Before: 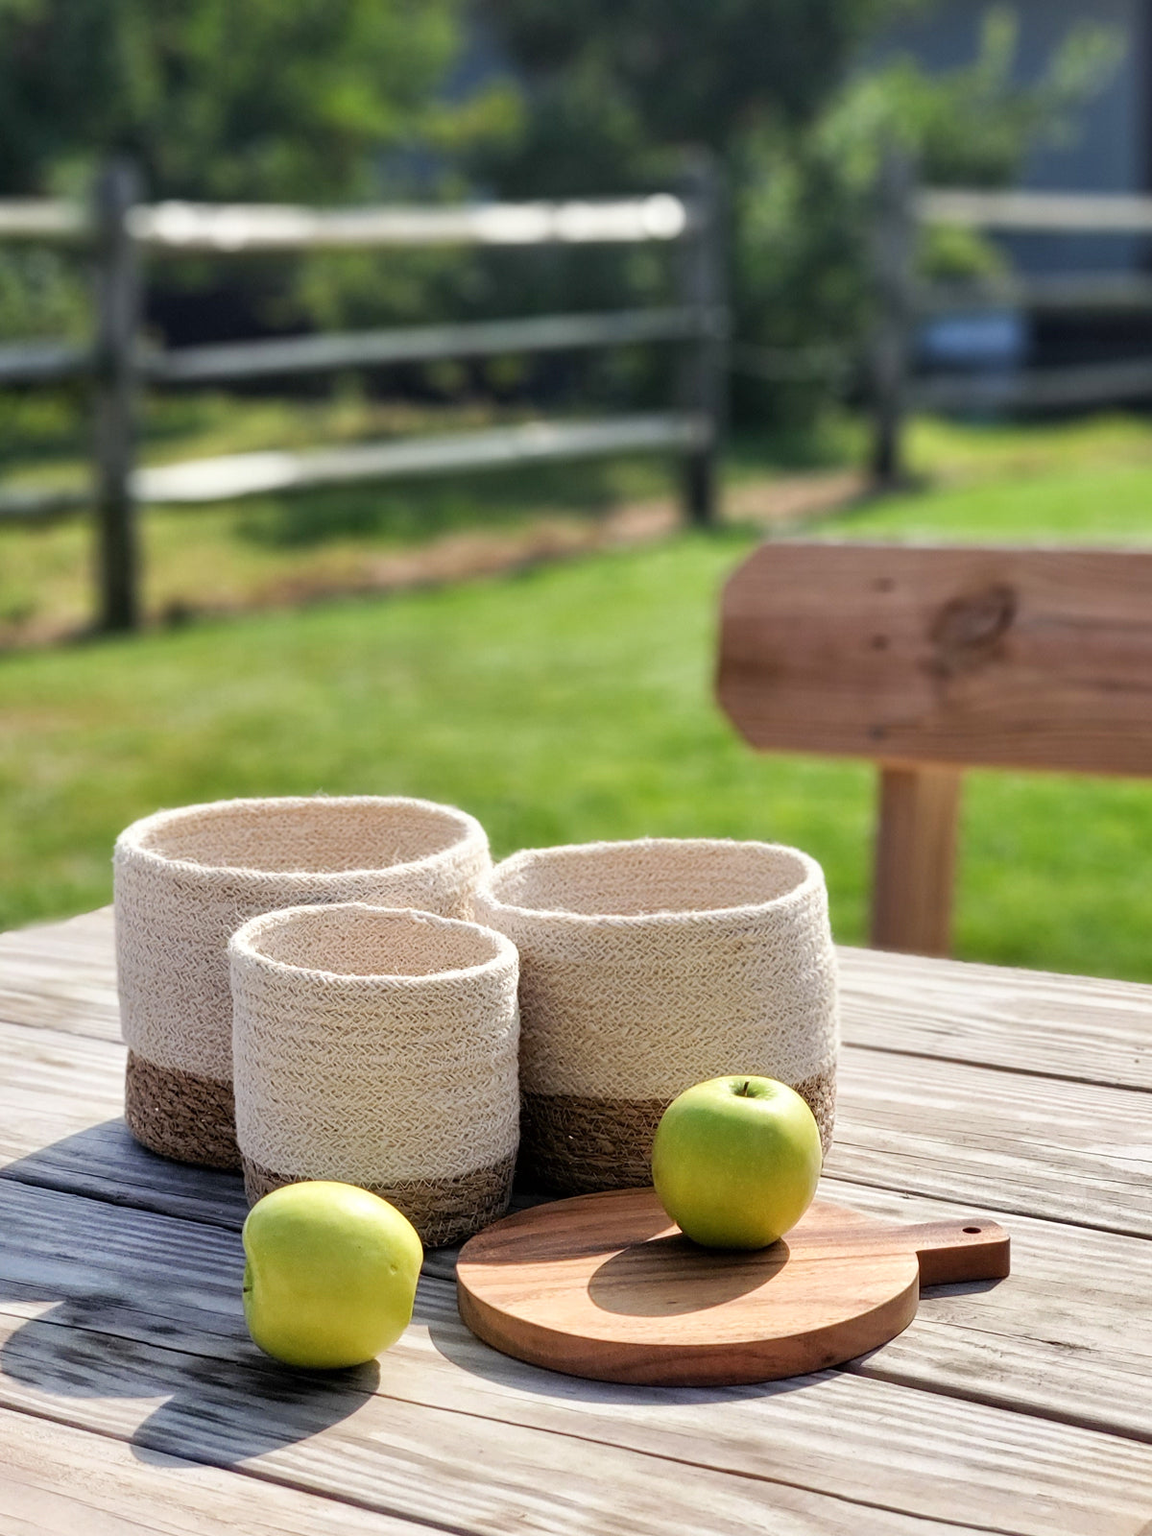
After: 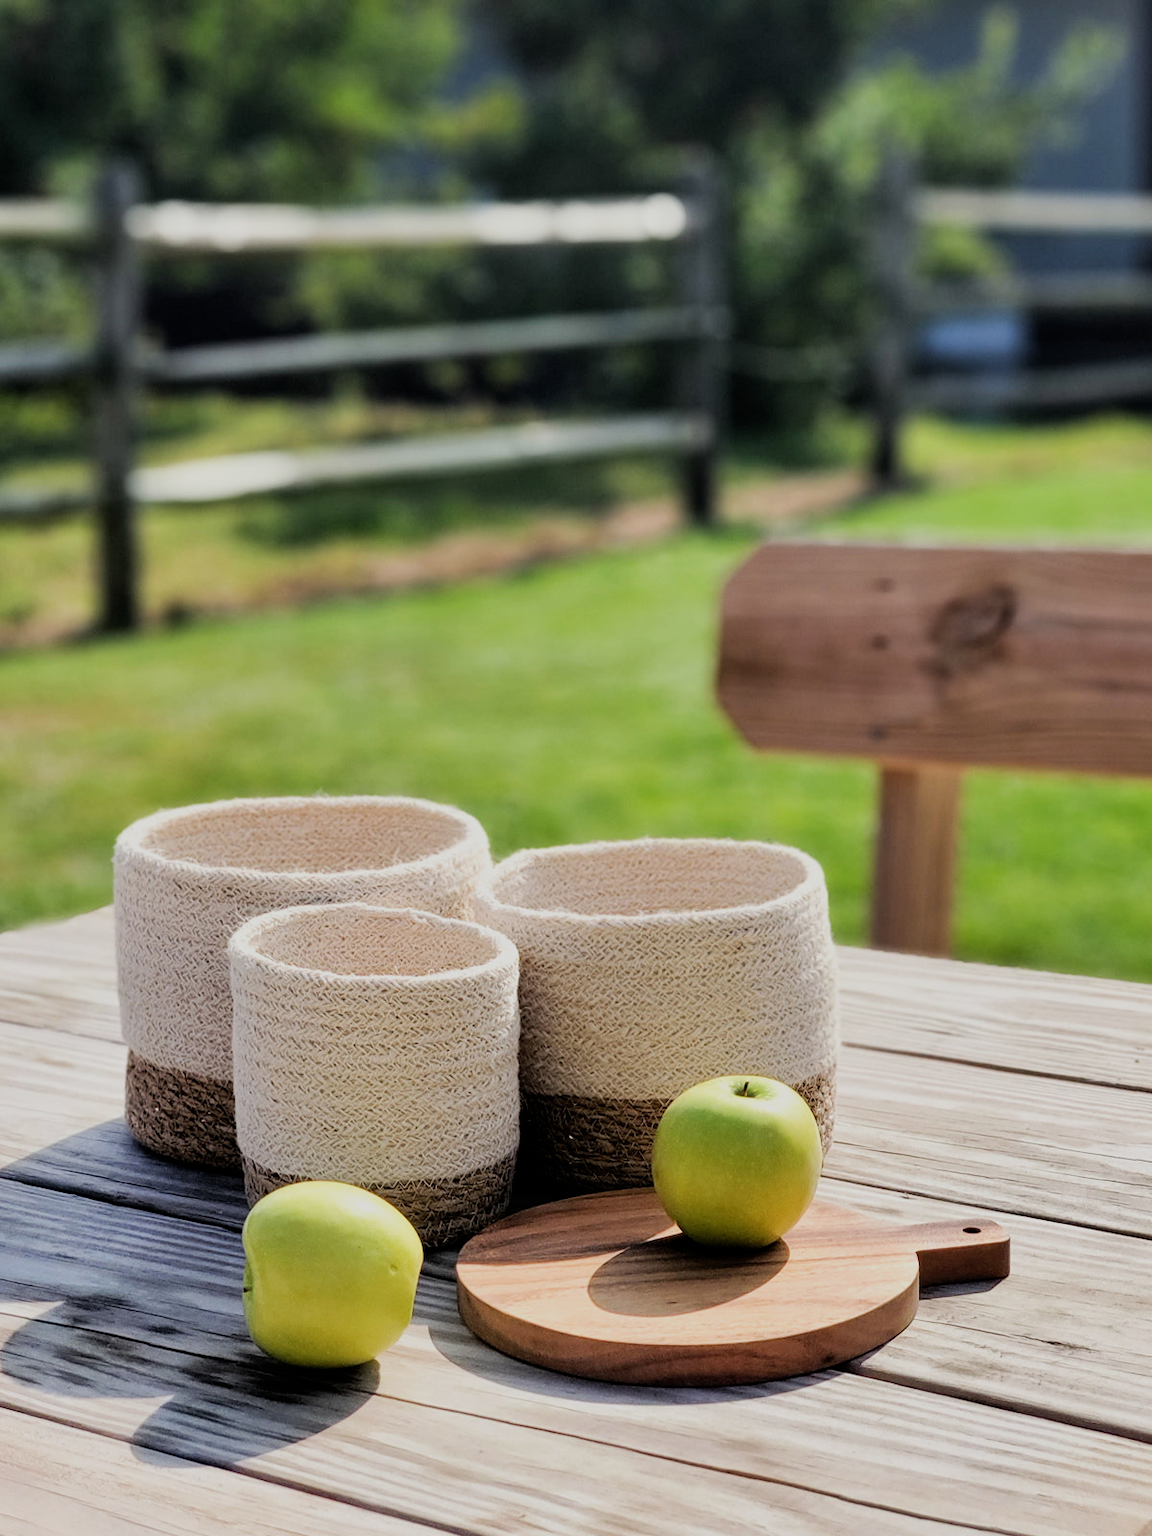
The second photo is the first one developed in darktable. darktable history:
filmic rgb: black relative exposure -7.65 EV, white relative exposure 4.56 EV, threshold 5.94 EV, hardness 3.61, contrast 1.116, enable highlight reconstruction true
